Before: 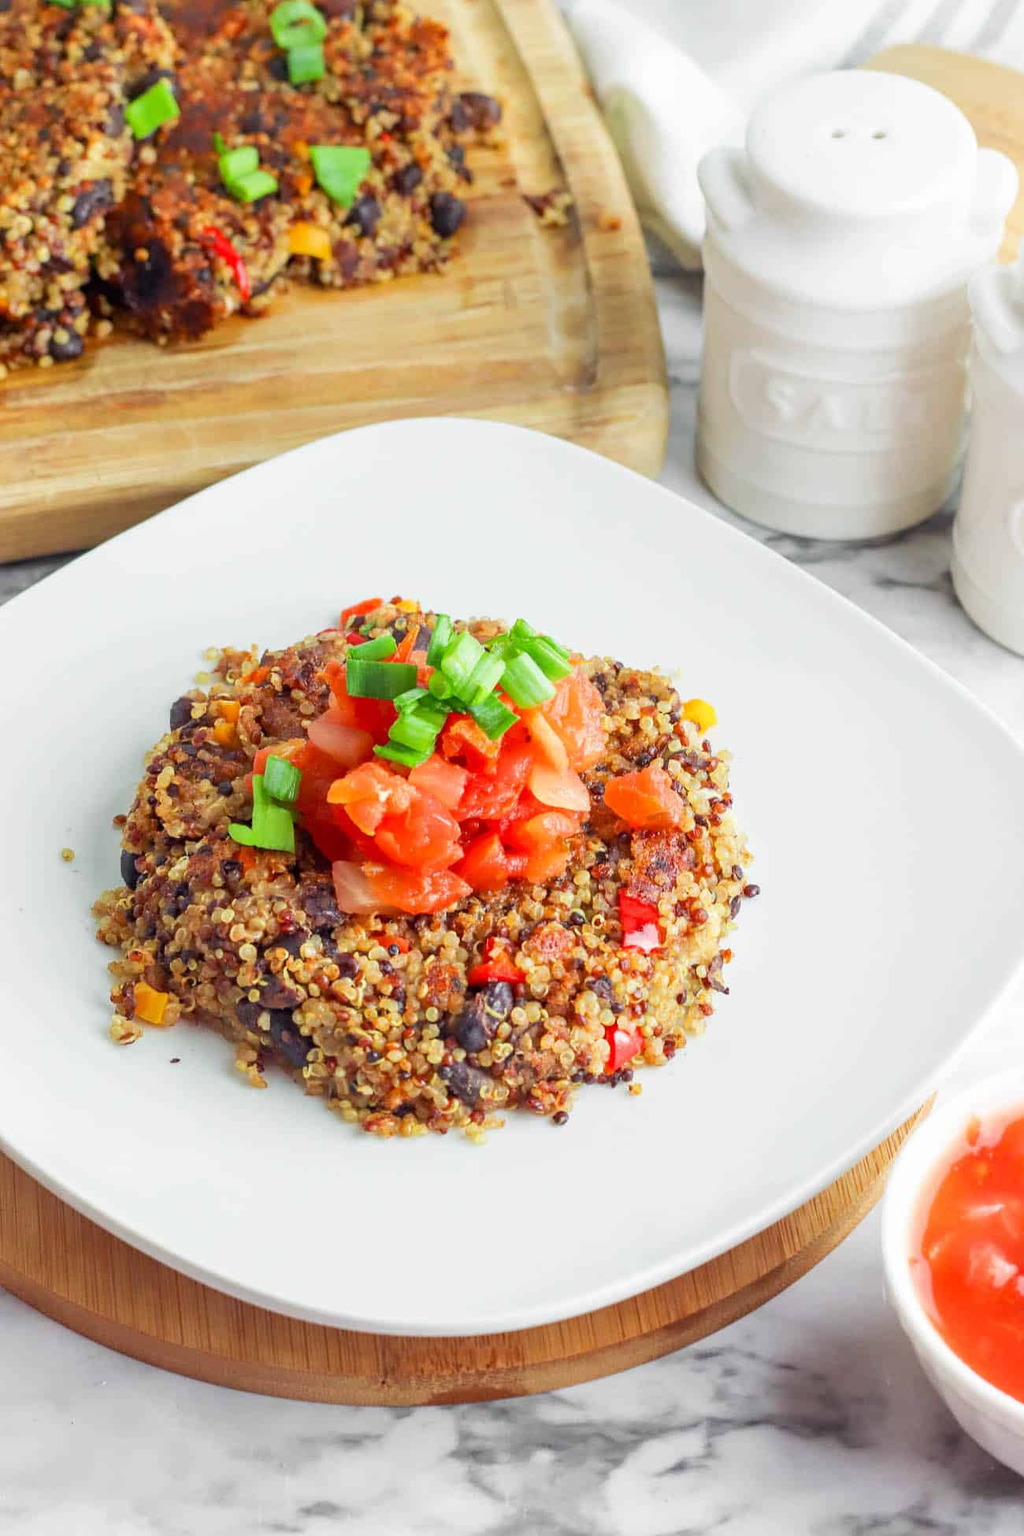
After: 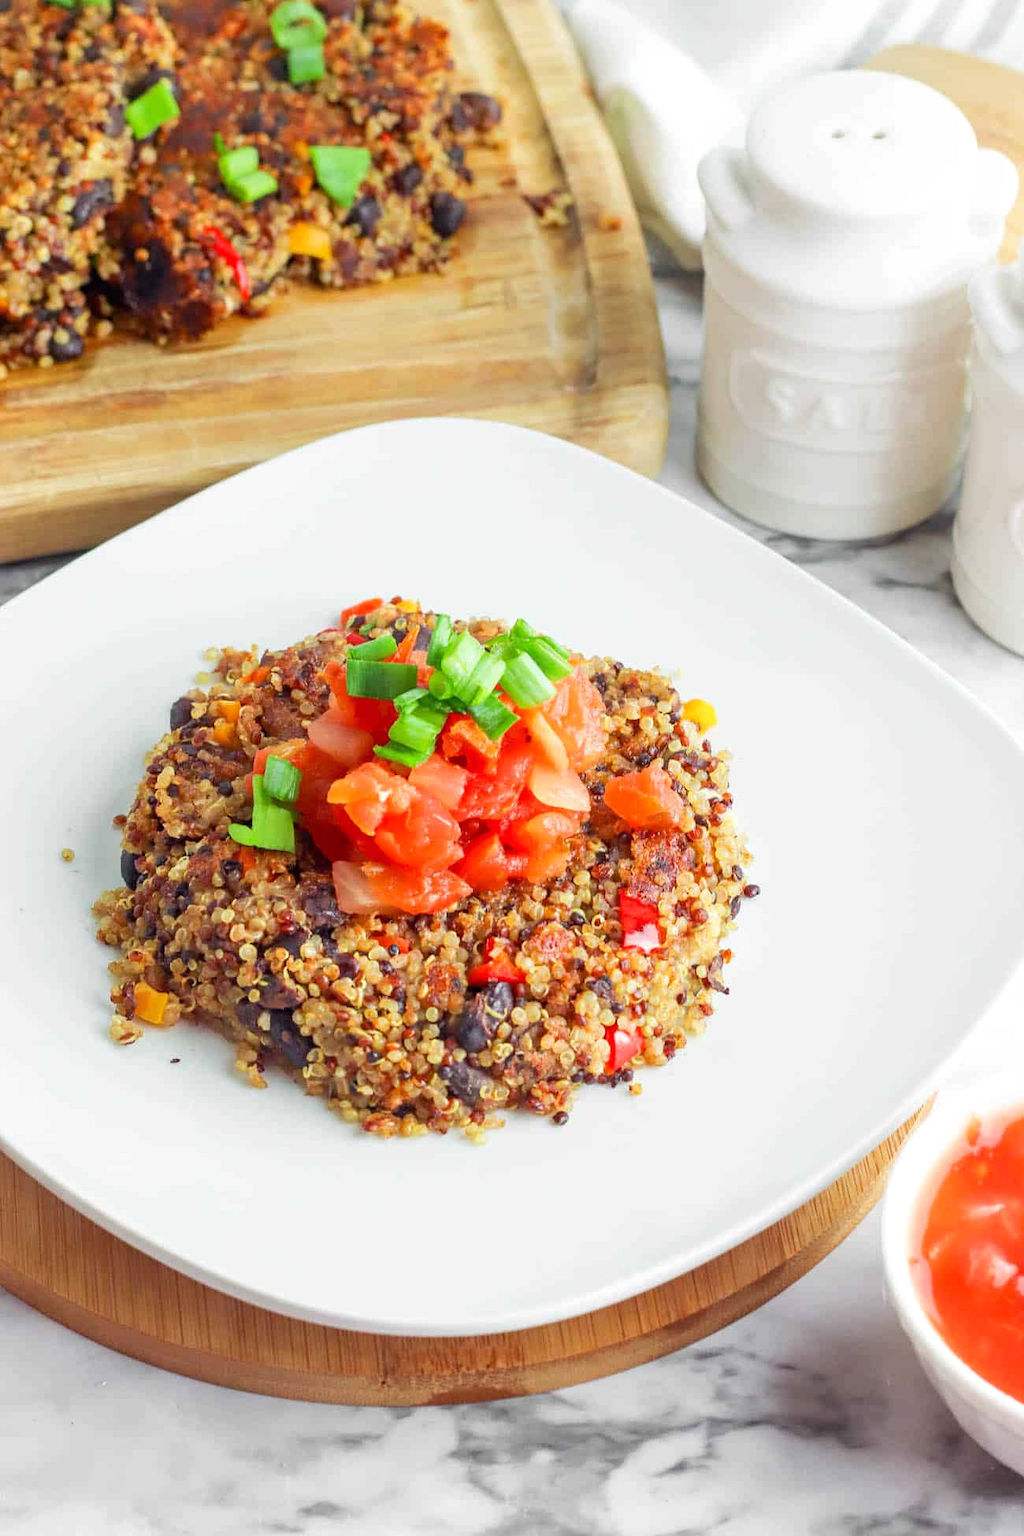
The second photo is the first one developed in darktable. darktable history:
exposure: exposure 0.073 EV, compensate highlight preservation false
